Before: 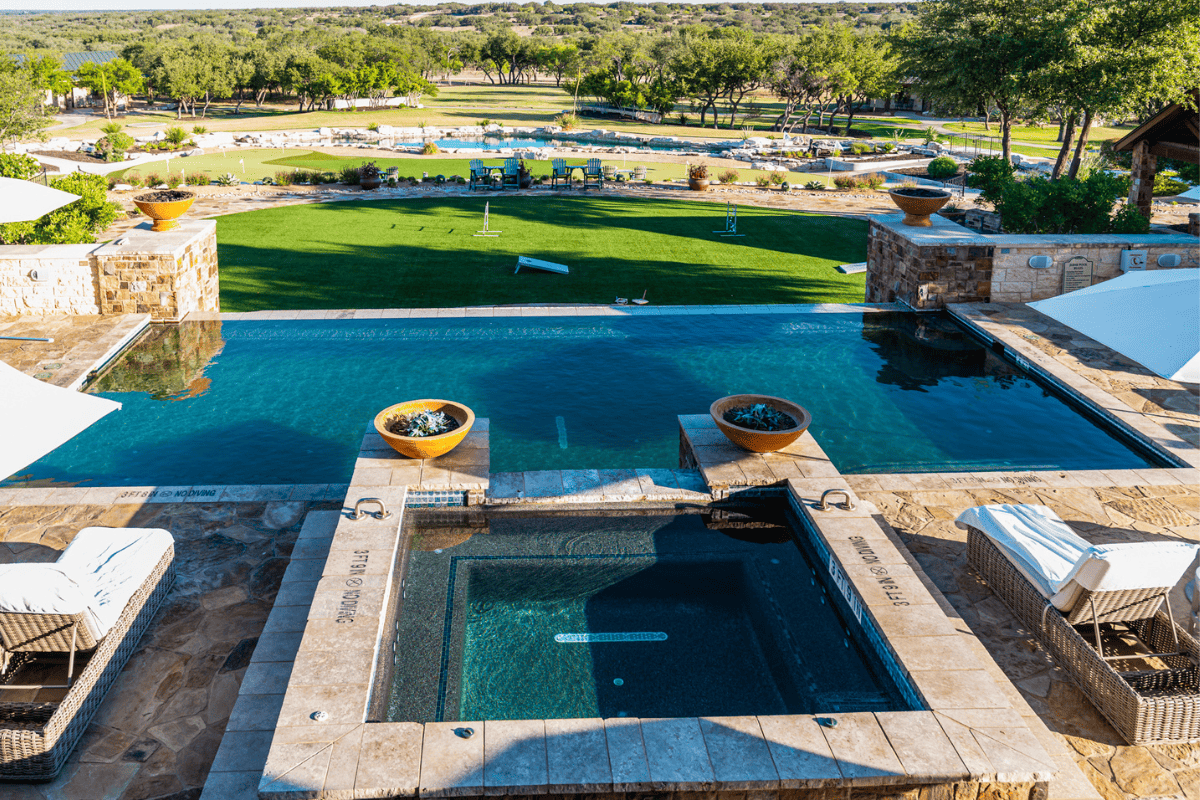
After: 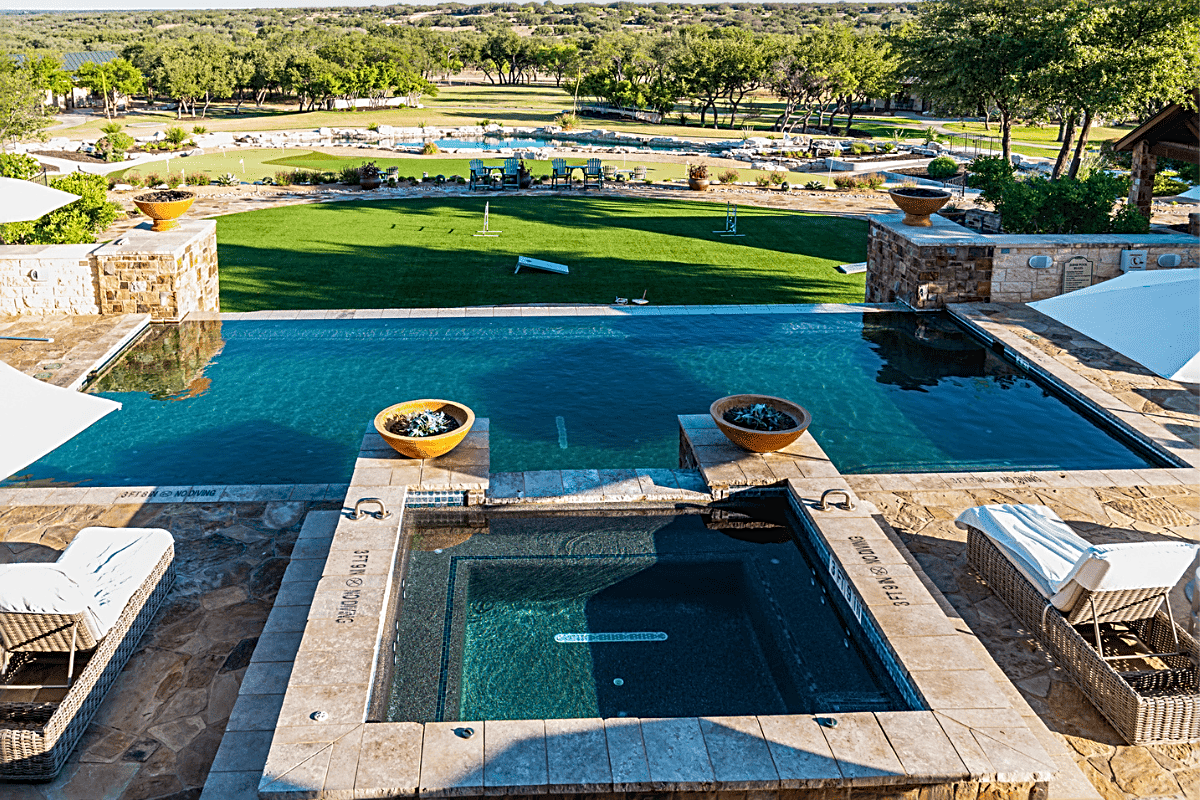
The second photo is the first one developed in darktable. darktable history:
exposure: exposure -0.04 EV, compensate highlight preservation false
sharpen: radius 2.535, amount 0.632
